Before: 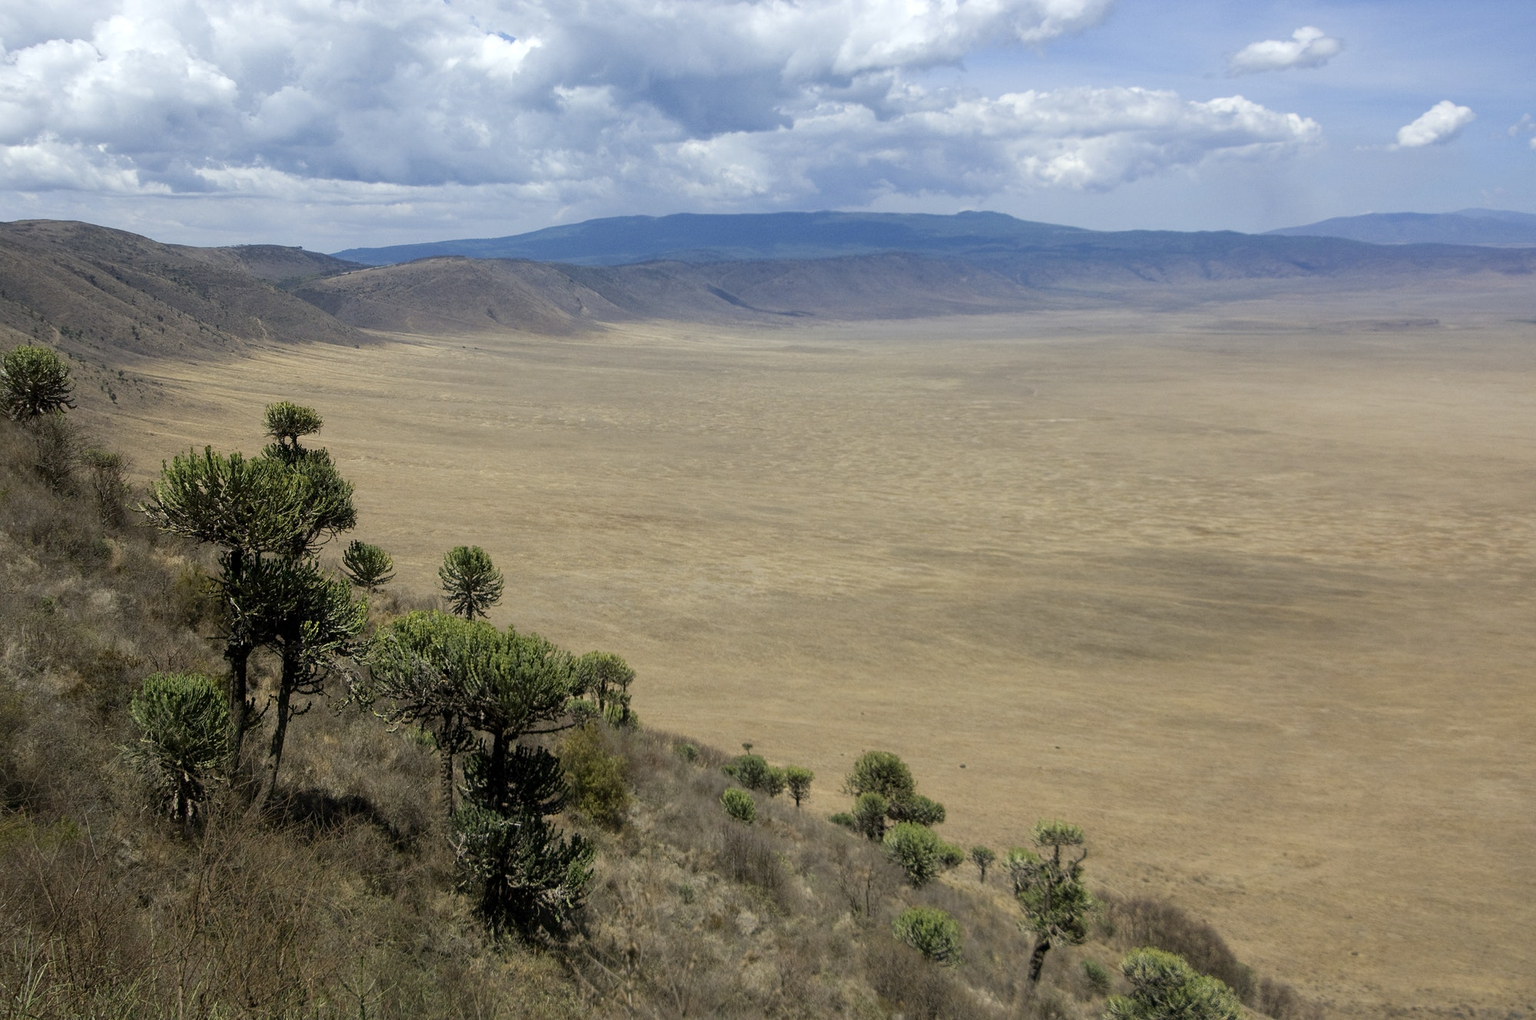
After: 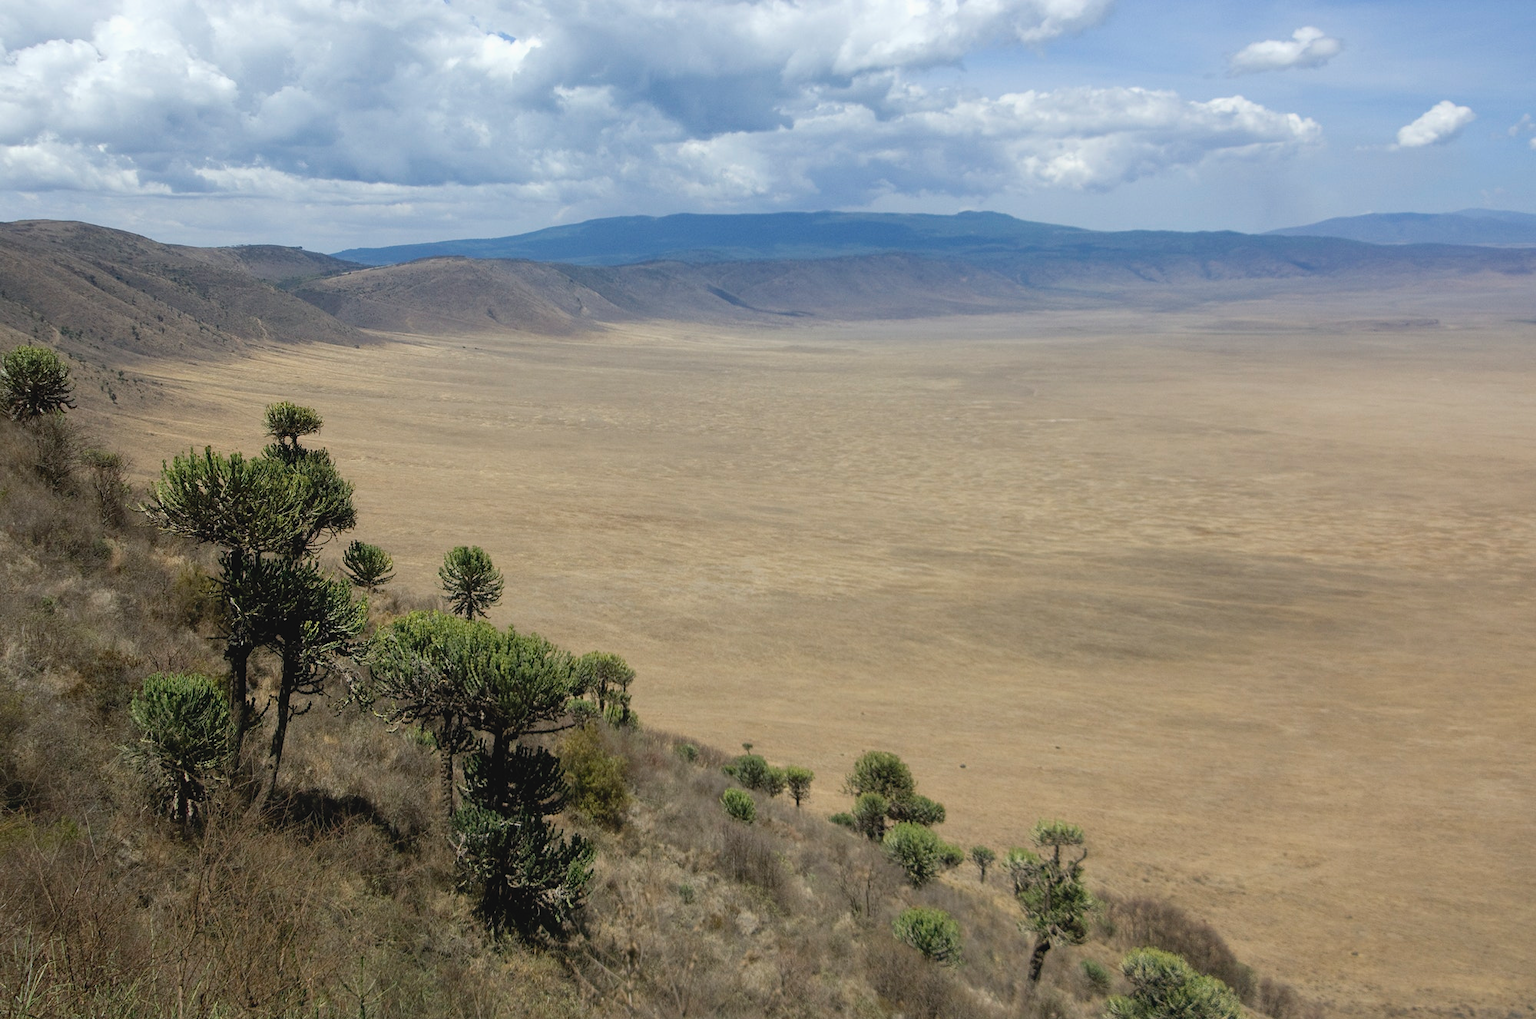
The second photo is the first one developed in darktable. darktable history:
contrast brightness saturation: contrast -0.097, saturation -0.084
exposure: exposure 0.127 EV, compensate highlight preservation false
